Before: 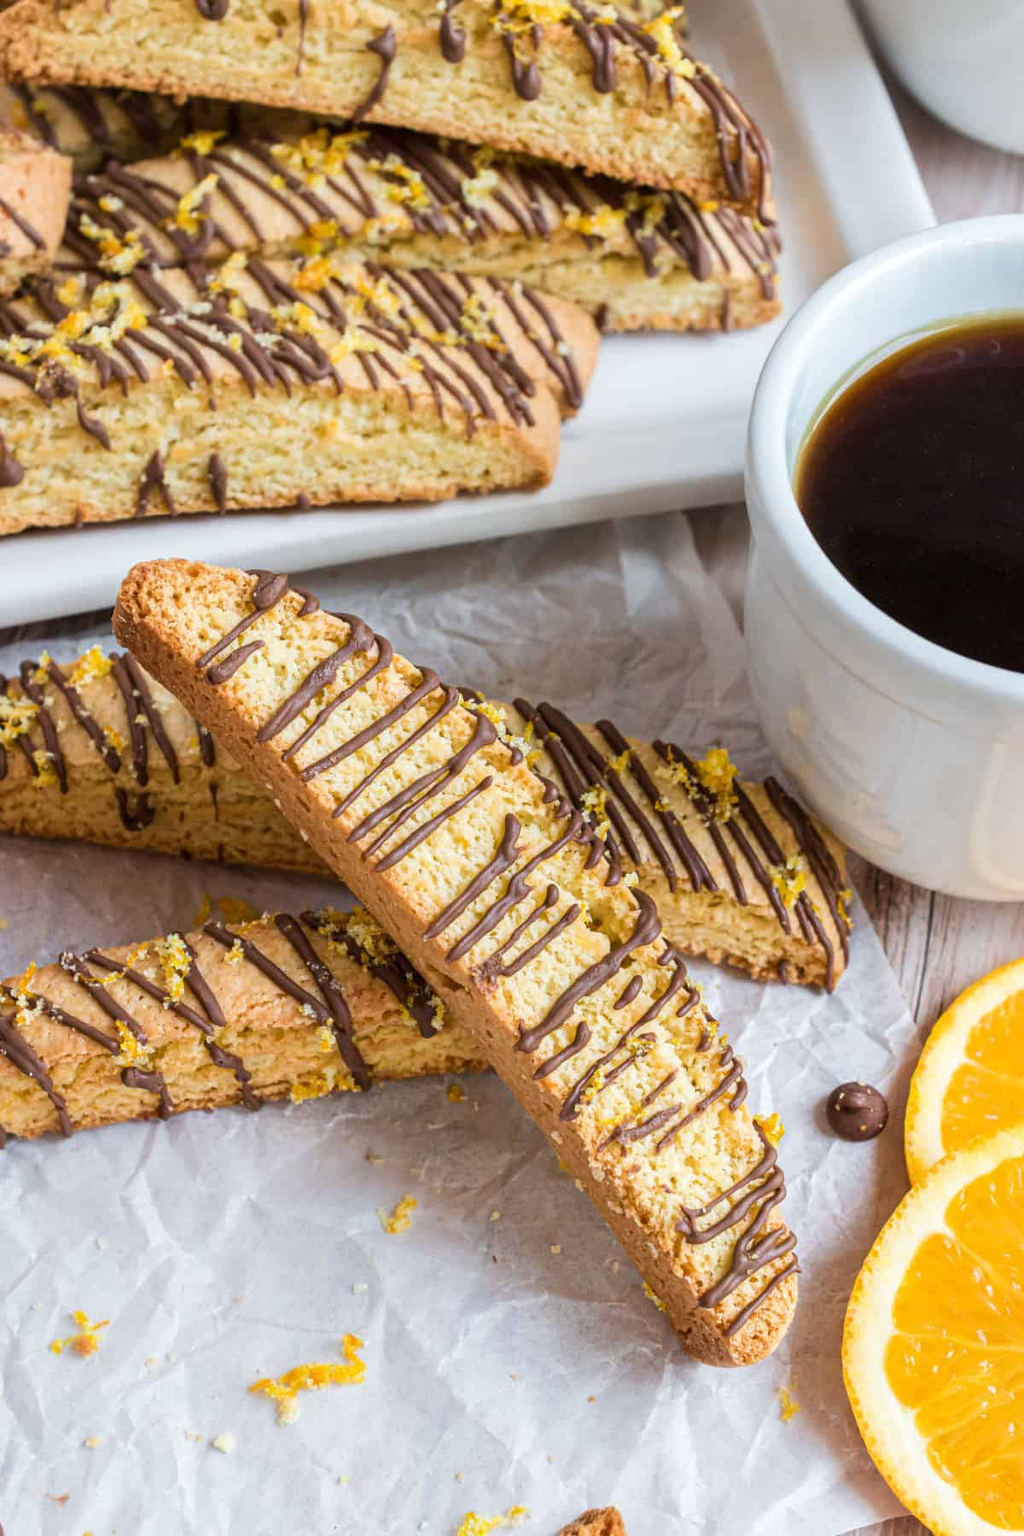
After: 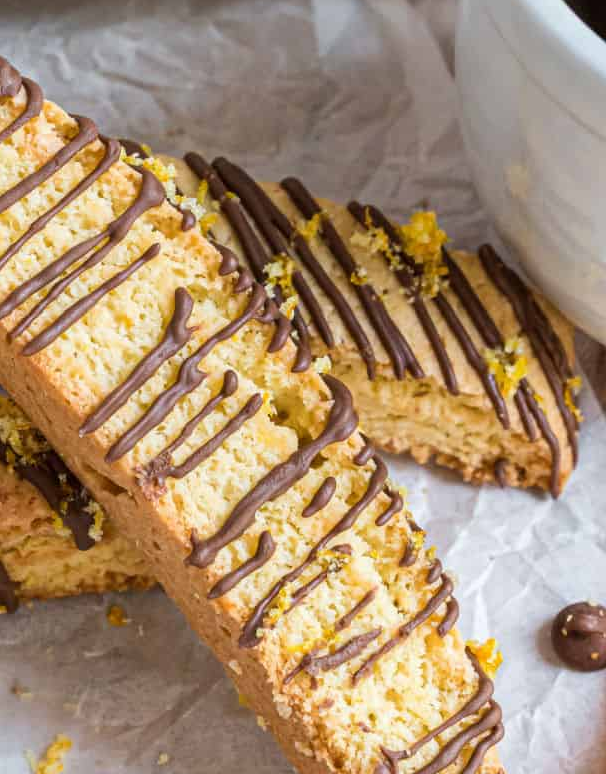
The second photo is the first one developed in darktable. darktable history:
crop: left 34.783%, top 37.034%, right 14.639%, bottom 19.962%
